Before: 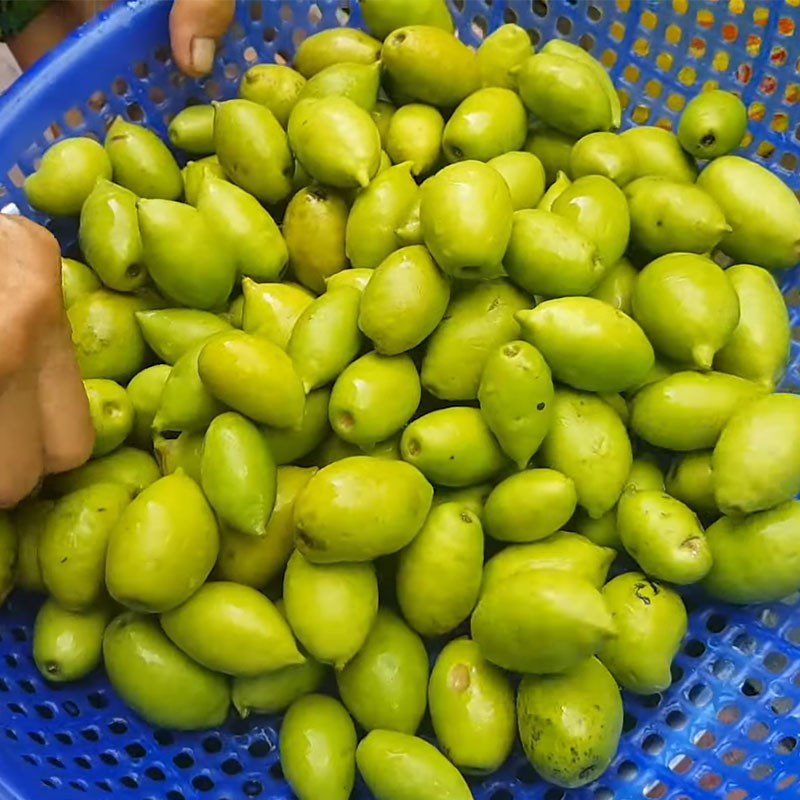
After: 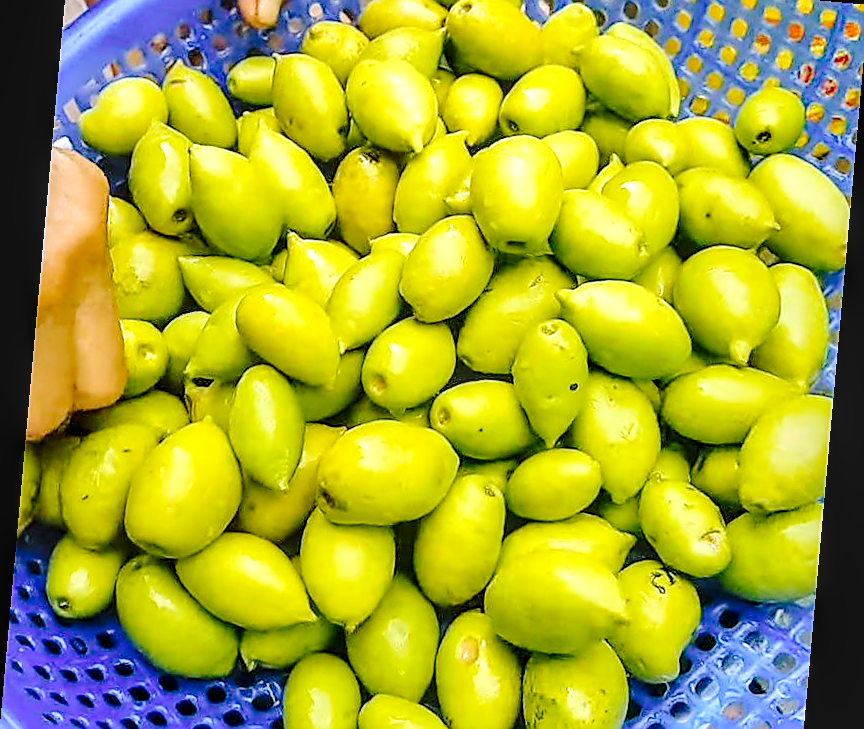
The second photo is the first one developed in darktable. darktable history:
crop: top 7.625%, bottom 8.027%
exposure: black level correction 0, exposure 0.5 EV, compensate exposure bias true, compensate highlight preservation false
rotate and perspective: rotation 5.12°, automatic cropping off
sharpen: radius 1.4, amount 1.25, threshold 0.7
tone curve: curves: ch0 [(0, 0) (0.003, 0.036) (0.011, 0.039) (0.025, 0.039) (0.044, 0.043) (0.069, 0.05) (0.1, 0.072) (0.136, 0.102) (0.177, 0.144) (0.224, 0.204) (0.277, 0.288) (0.335, 0.384) (0.399, 0.477) (0.468, 0.575) (0.543, 0.652) (0.623, 0.724) (0.709, 0.785) (0.801, 0.851) (0.898, 0.915) (1, 1)], preserve colors none
contrast brightness saturation: brightness 0.09, saturation 0.19
filmic rgb: black relative exposure -9.5 EV, white relative exposure 3.02 EV, hardness 6.12
local contrast: detail 150%
